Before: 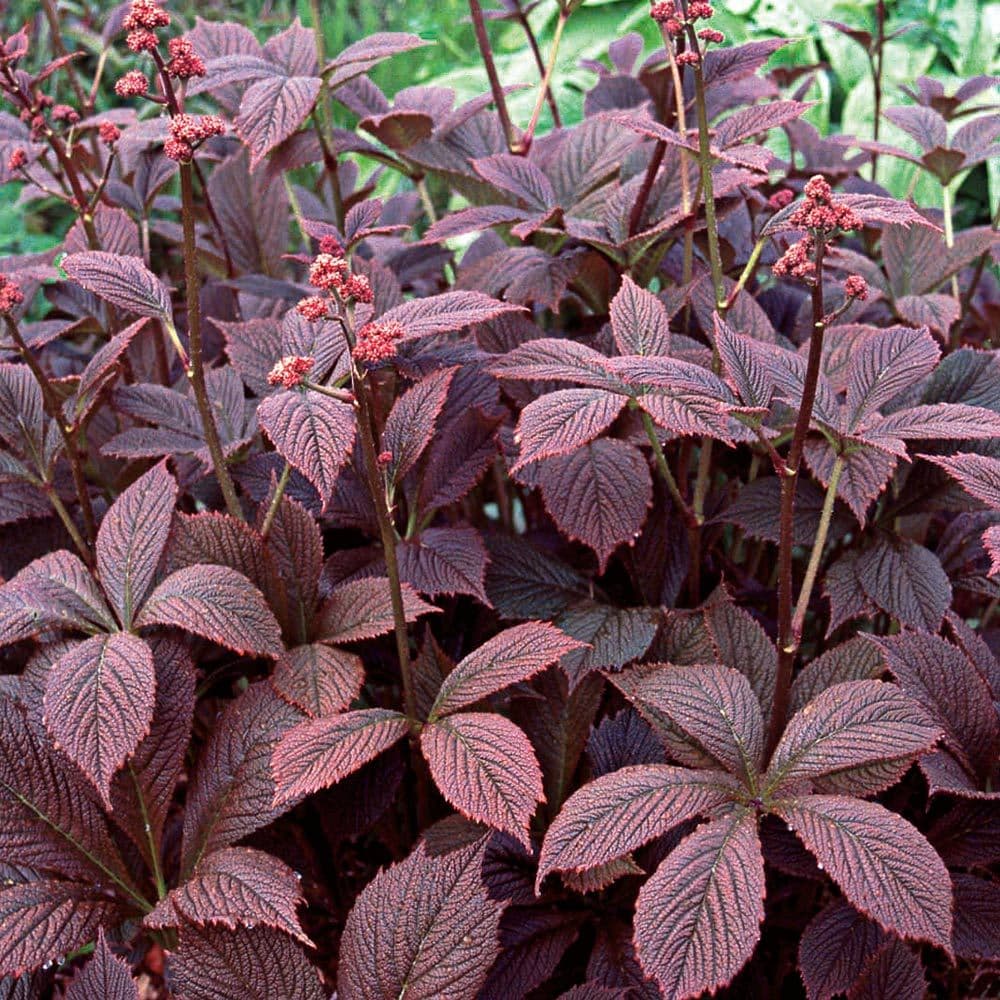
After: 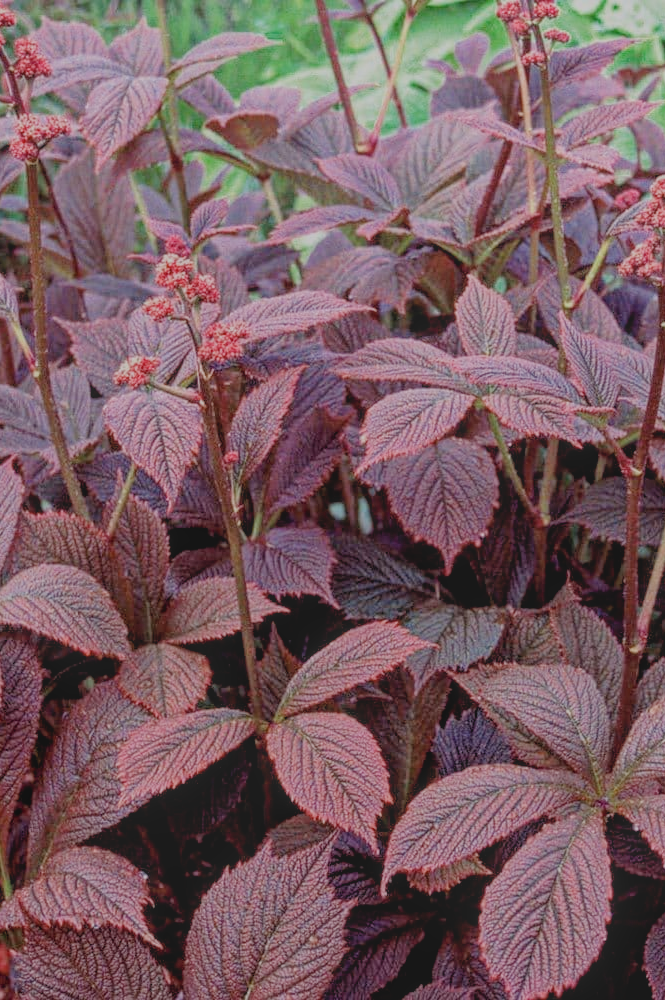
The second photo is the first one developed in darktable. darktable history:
crop and rotate: left 15.467%, right 17.994%
exposure: black level correction 0.001, exposure 0.499 EV, compensate highlight preservation false
local contrast: highlights 71%, shadows 9%, midtone range 0.198
filmic rgb: black relative exposure -7 EV, white relative exposure 5.96 EV, target black luminance 0%, hardness 2.73, latitude 61%, contrast 0.704, highlights saturation mix 10.8%, shadows ↔ highlights balance -0.096%
